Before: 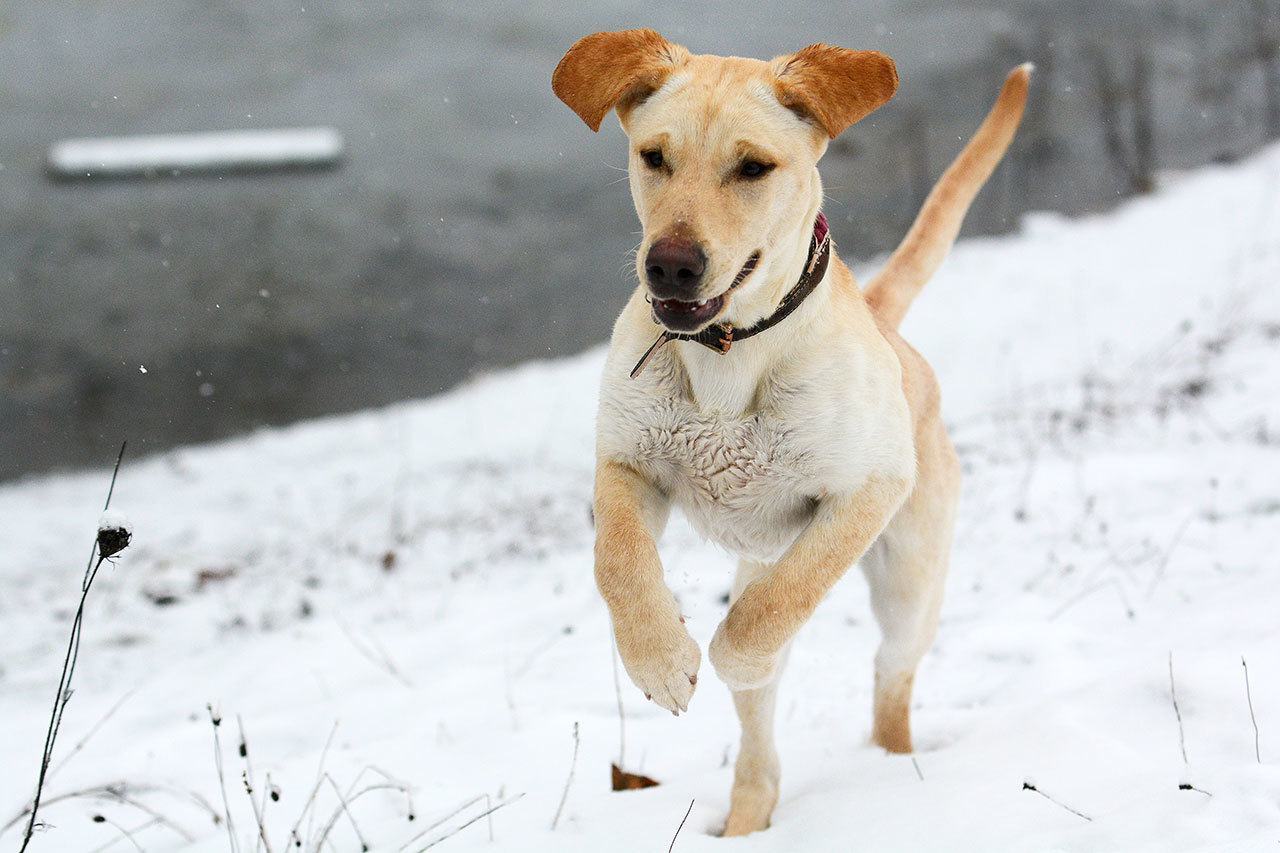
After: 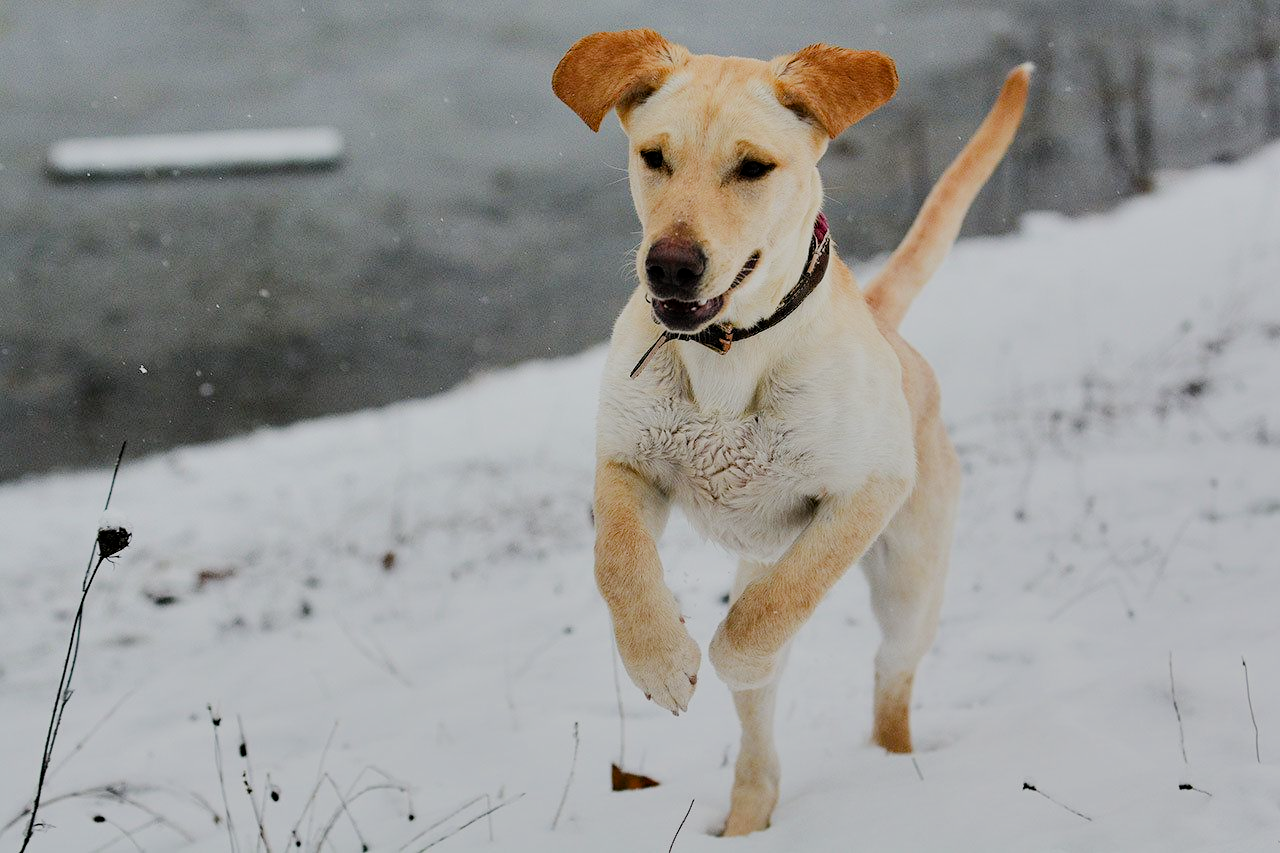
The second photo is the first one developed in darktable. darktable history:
filmic rgb: black relative exposure -7.11 EV, white relative exposure 5.38 EV, hardness 3.02
shadows and highlights: white point adjustment 0.071, soften with gaussian
tone equalizer: edges refinement/feathering 500, mask exposure compensation -1.57 EV, preserve details no
haze removal: adaptive false
